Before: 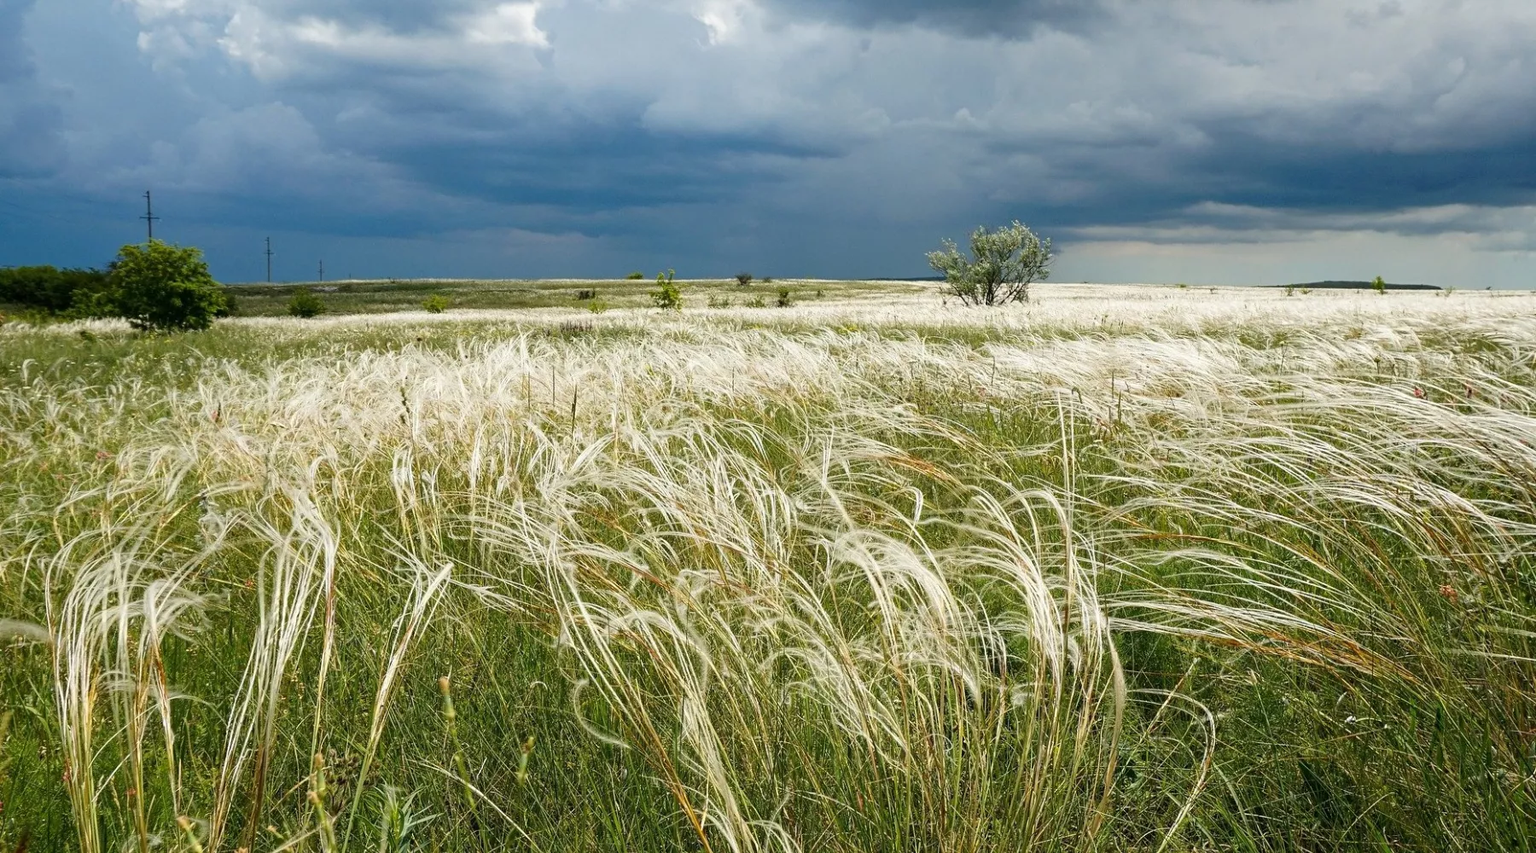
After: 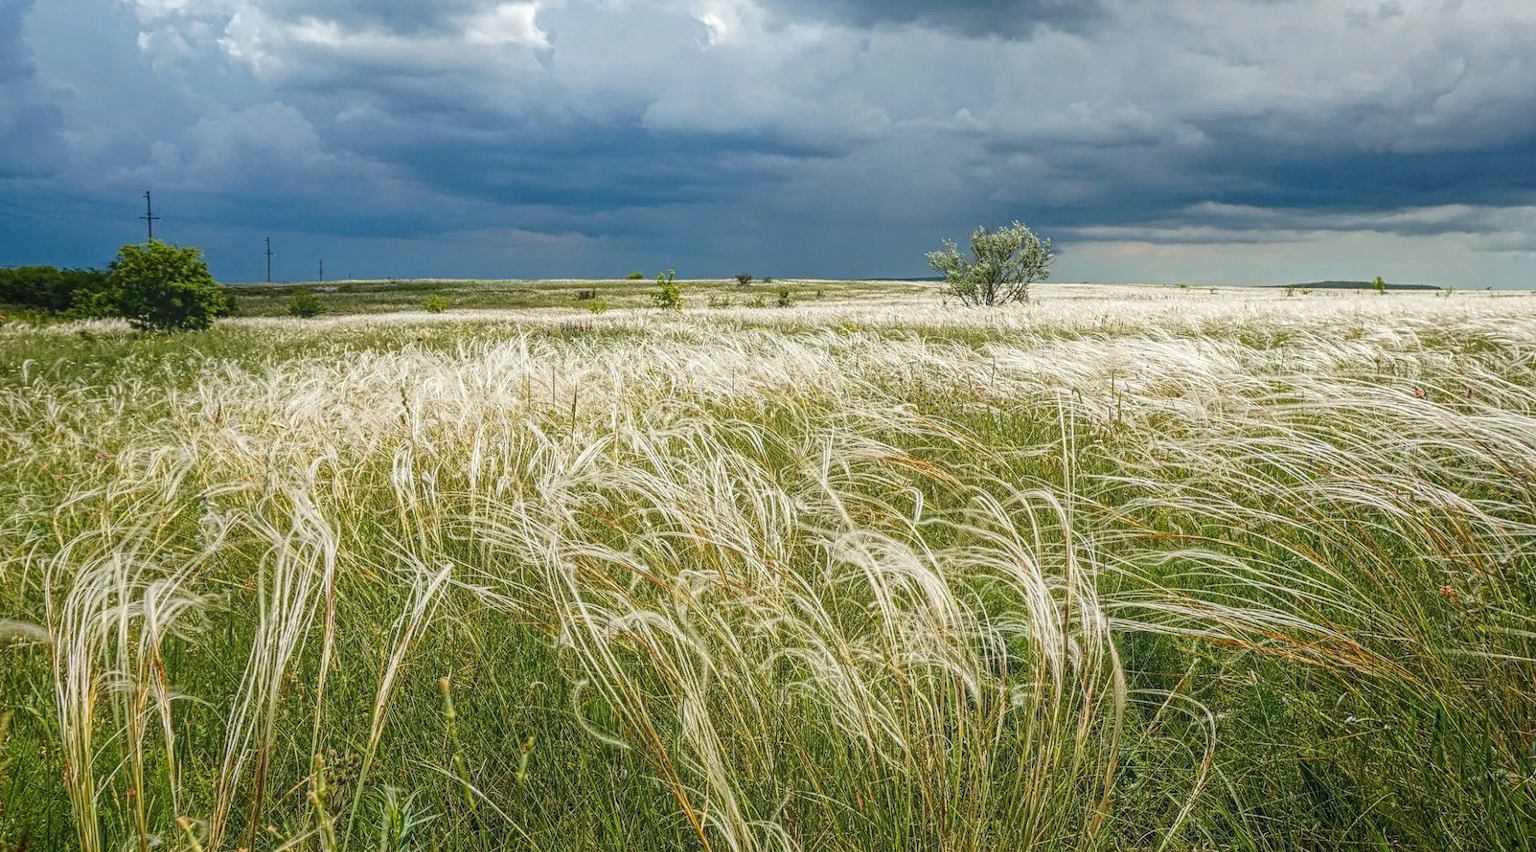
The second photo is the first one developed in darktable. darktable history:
crop: bottom 0.066%
local contrast: highlights 75%, shadows 55%, detail 176%, midtone range 0.206
contrast equalizer: octaves 7, y [[0.439, 0.44, 0.442, 0.457, 0.493, 0.498], [0.5 ×6], [0.5 ×6], [0 ×6], [0 ×6]]
